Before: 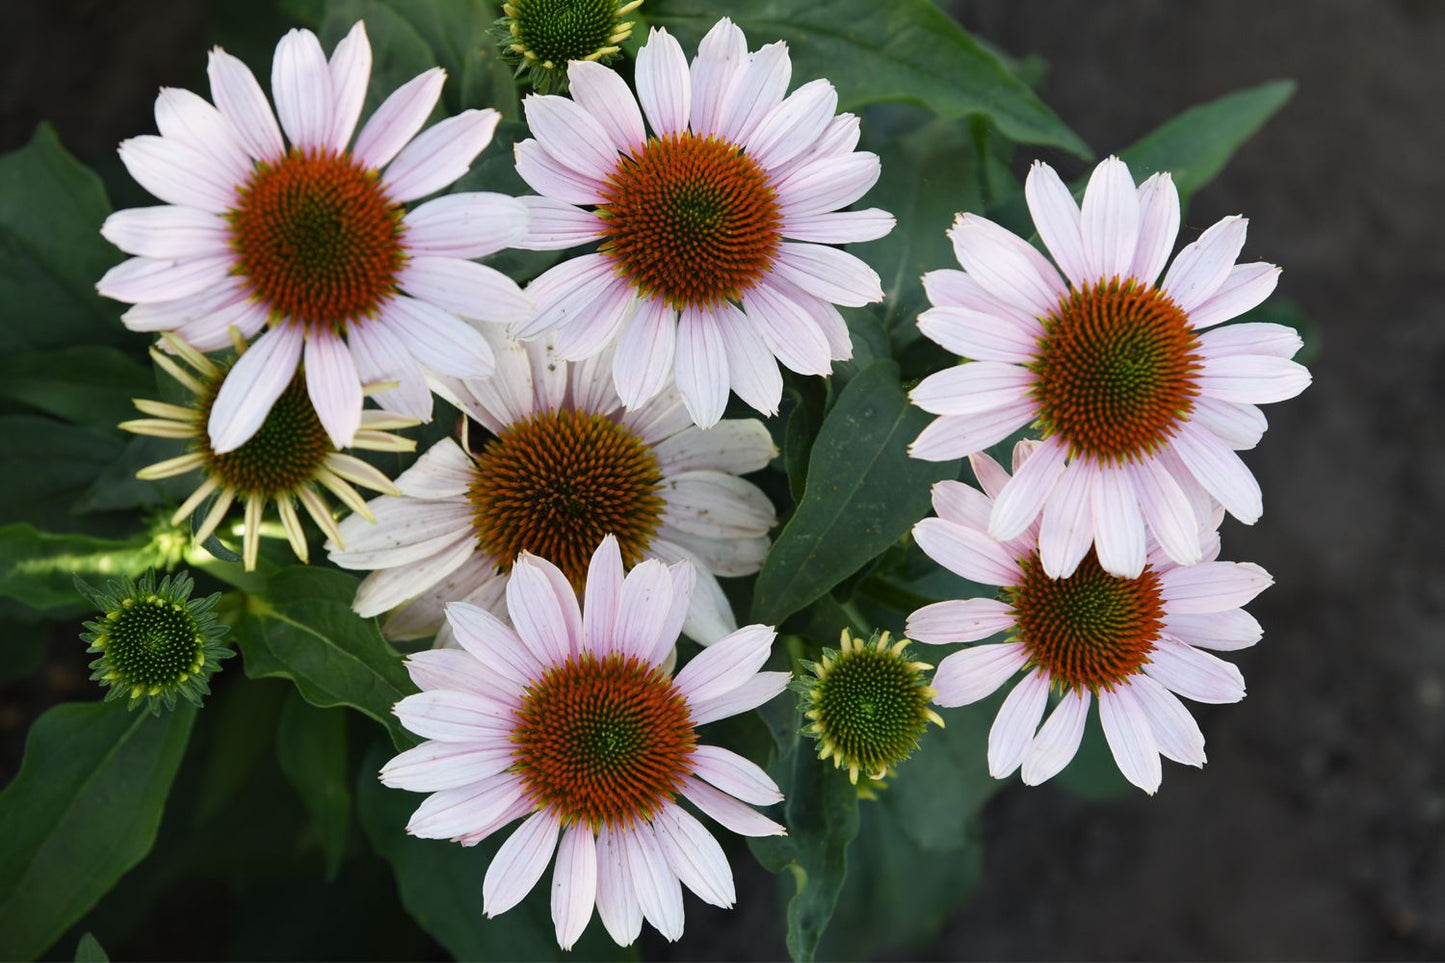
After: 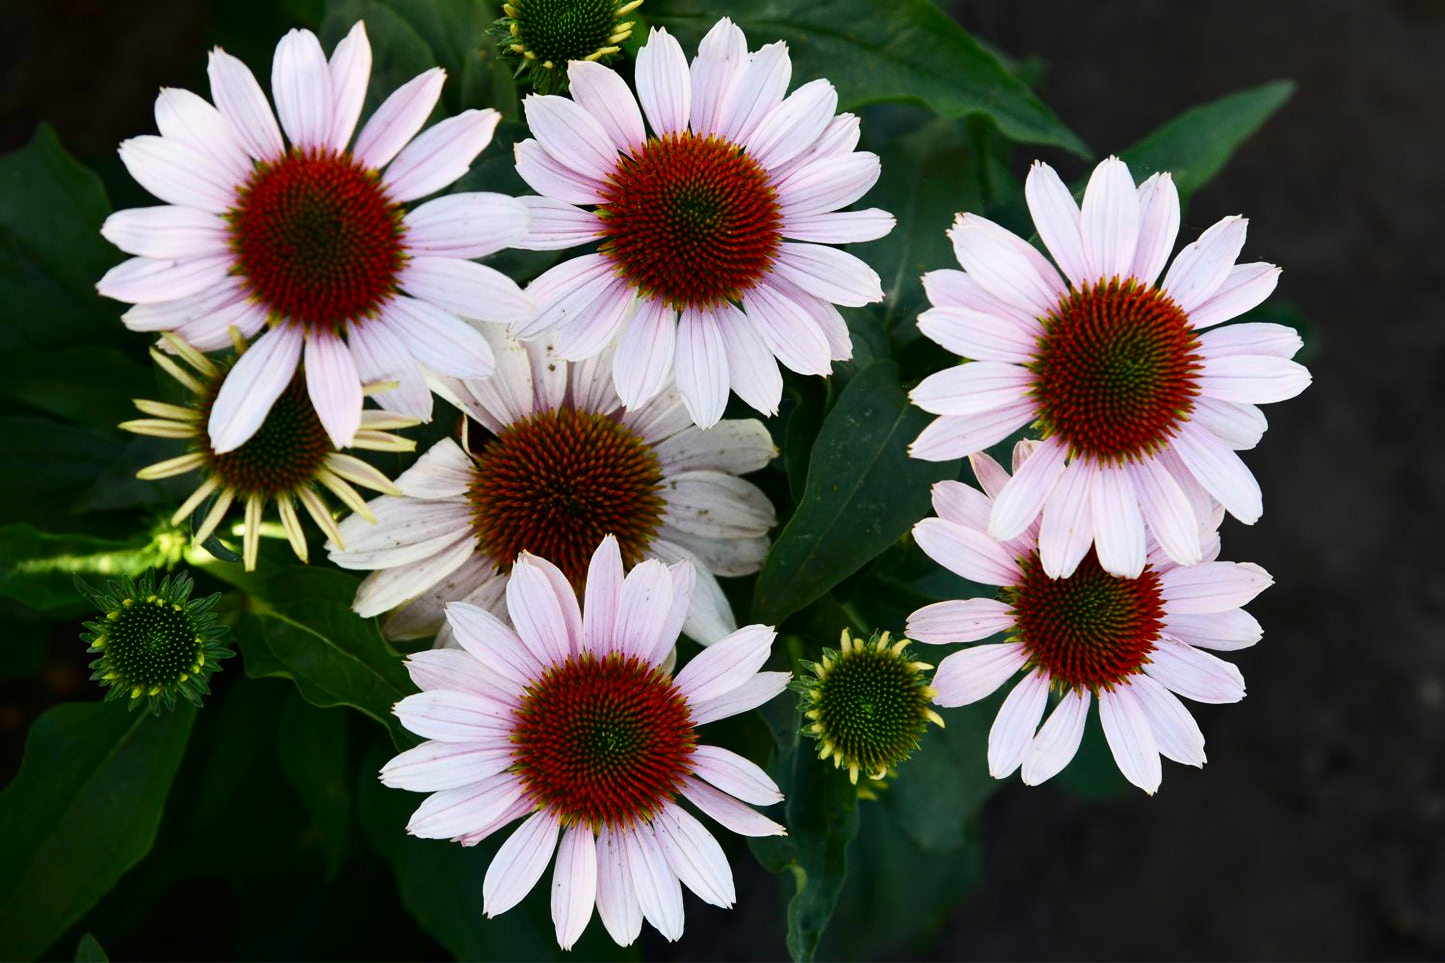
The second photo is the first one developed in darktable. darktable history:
contrast brightness saturation: contrast 0.186, brightness -0.102, saturation 0.208
